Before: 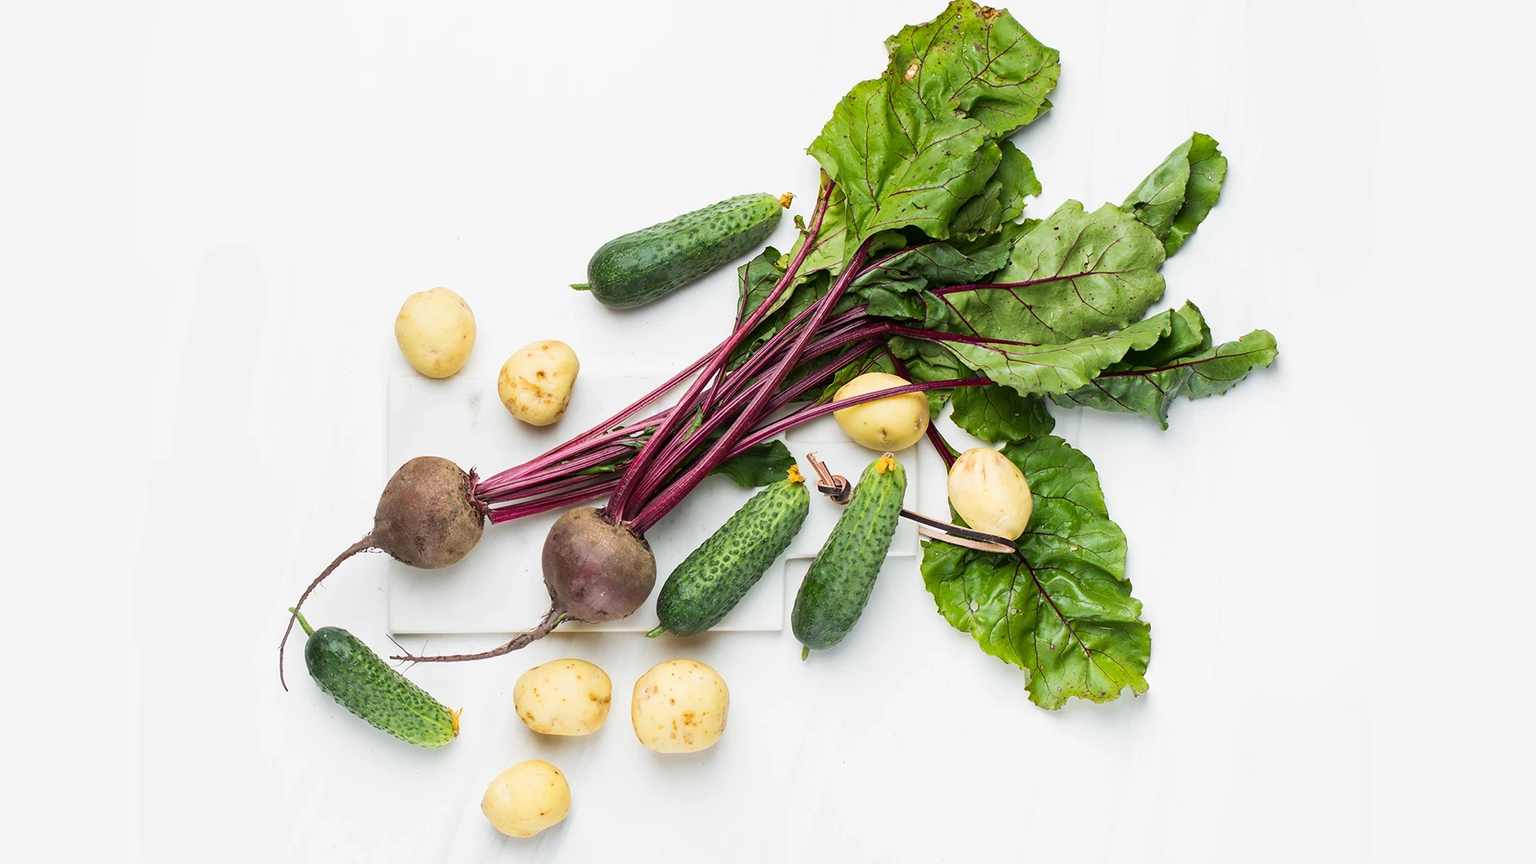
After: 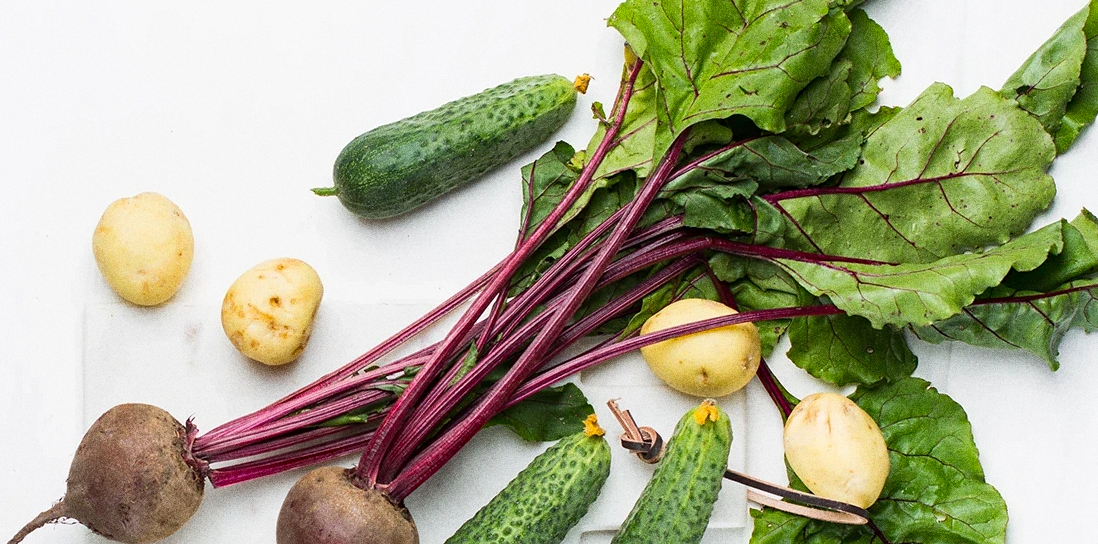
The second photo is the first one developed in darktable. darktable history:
crop: left 20.932%, top 15.471%, right 21.848%, bottom 34.081%
haze removal: compatibility mode true, adaptive false
grain: coarseness 0.09 ISO, strength 40%
